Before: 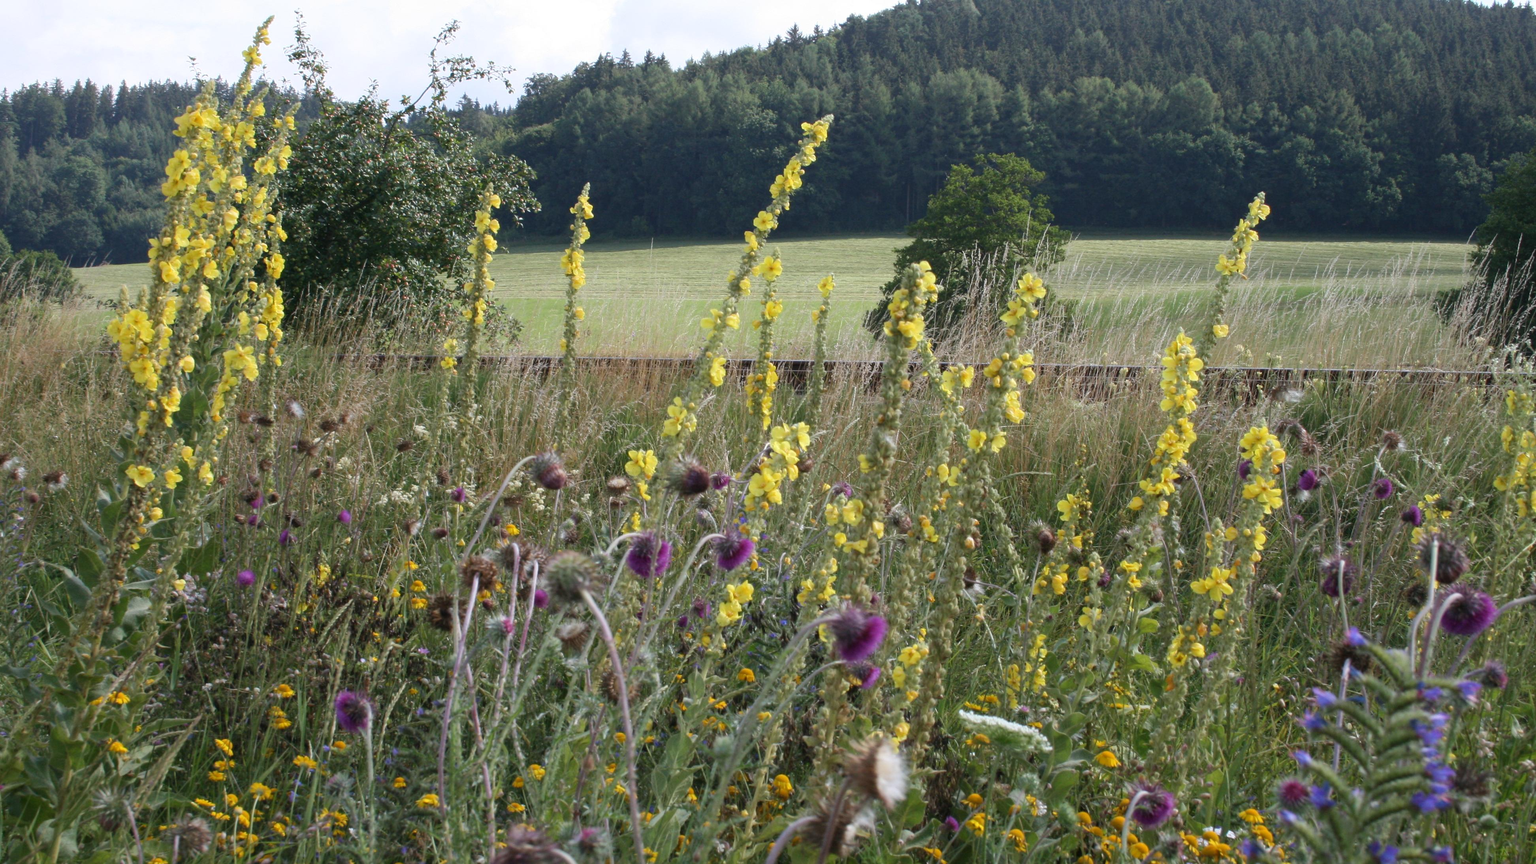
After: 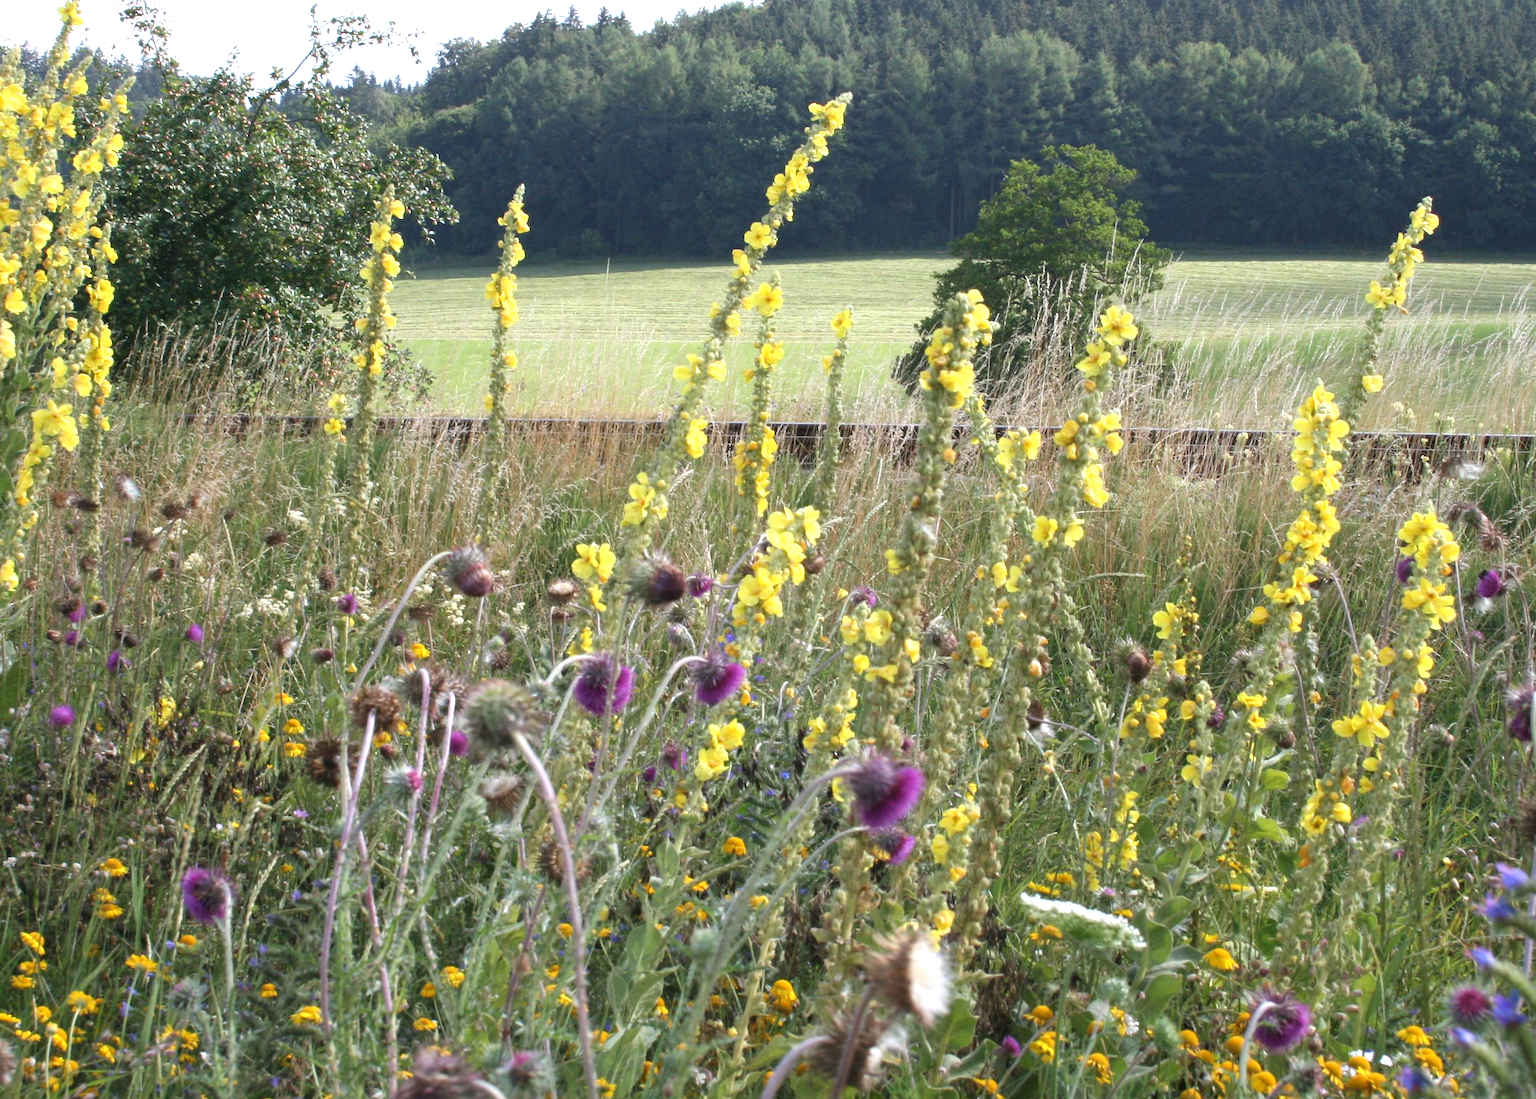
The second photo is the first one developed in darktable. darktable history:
exposure: black level correction 0, exposure 0.702 EV, compensate exposure bias true, compensate highlight preservation false
crop and rotate: left 13.043%, top 5.338%, right 12.549%
